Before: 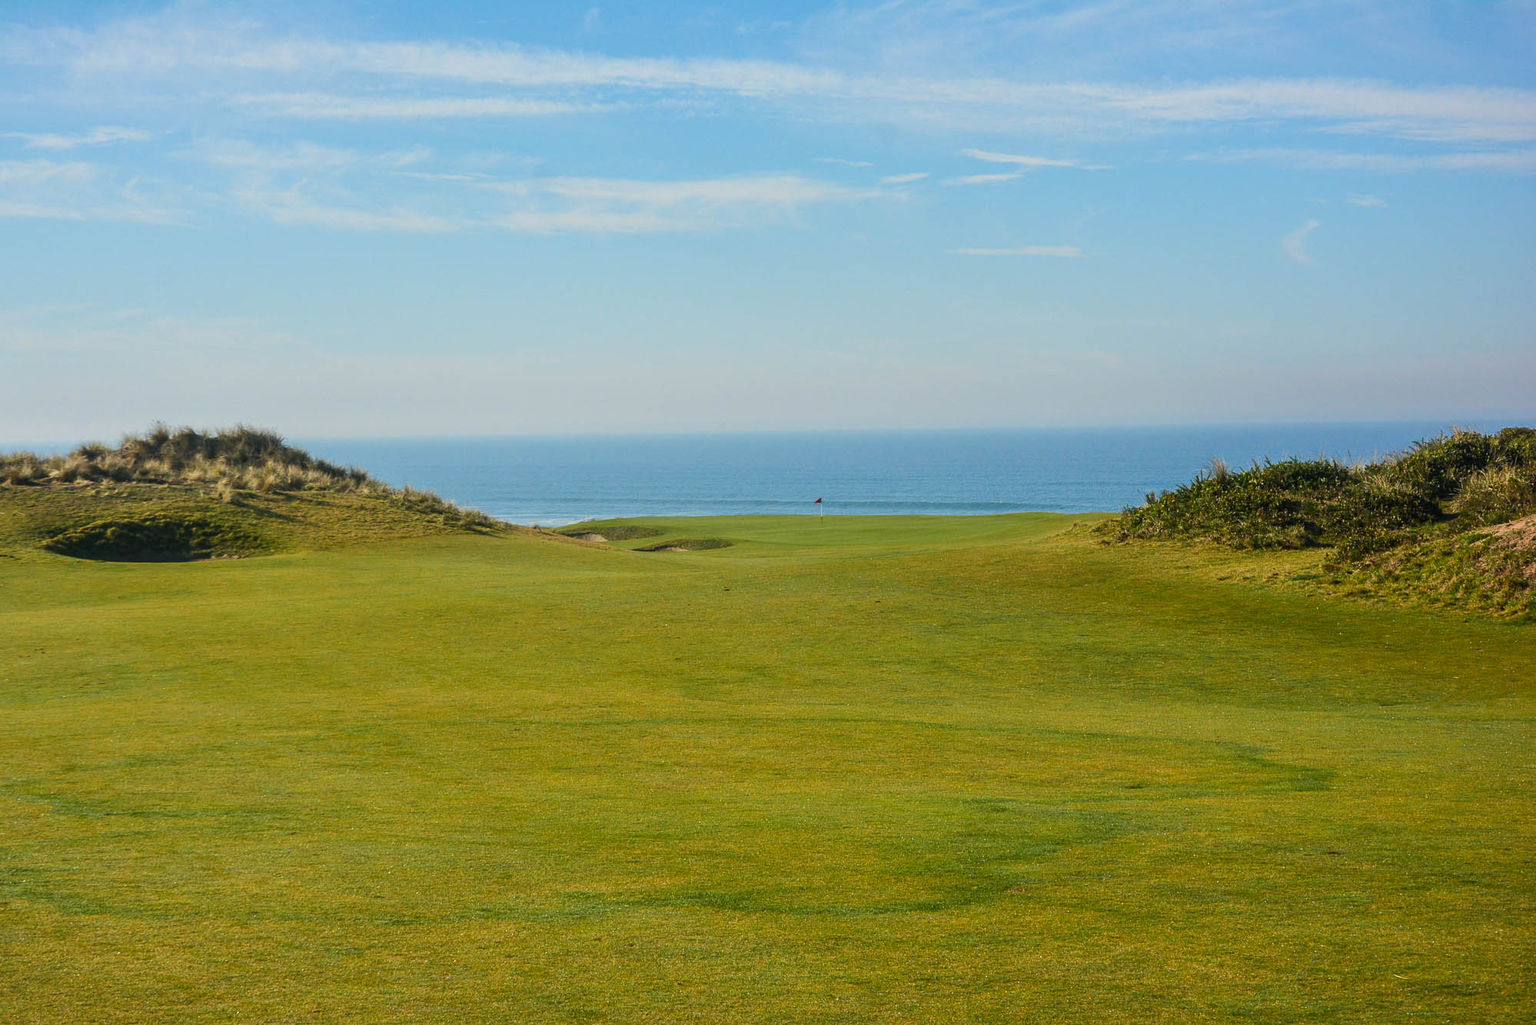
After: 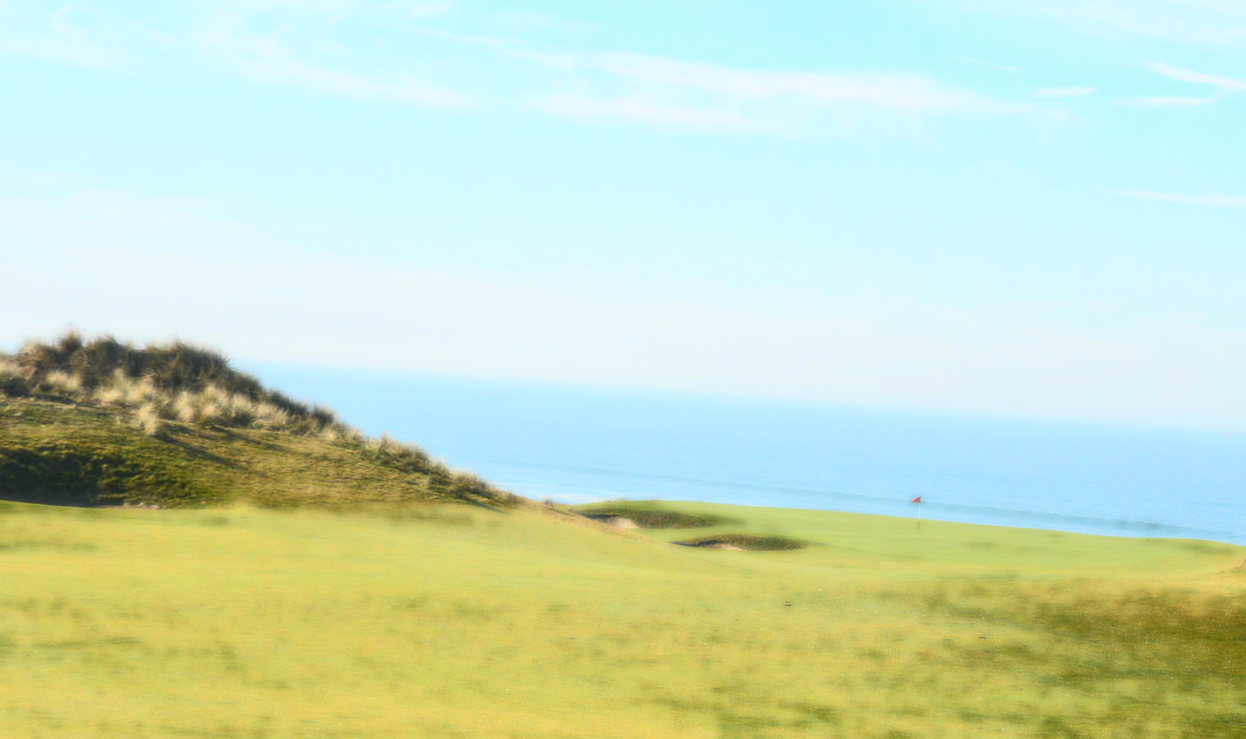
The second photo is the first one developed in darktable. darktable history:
crop and rotate: angle -4.99°, left 2.122%, top 6.945%, right 27.566%, bottom 30.519%
local contrast: highlights 68%, shadows 68%, detail 82%, midtone range 0.325
bloom: size 0%, threshold 54.82%, strength 8.31%
